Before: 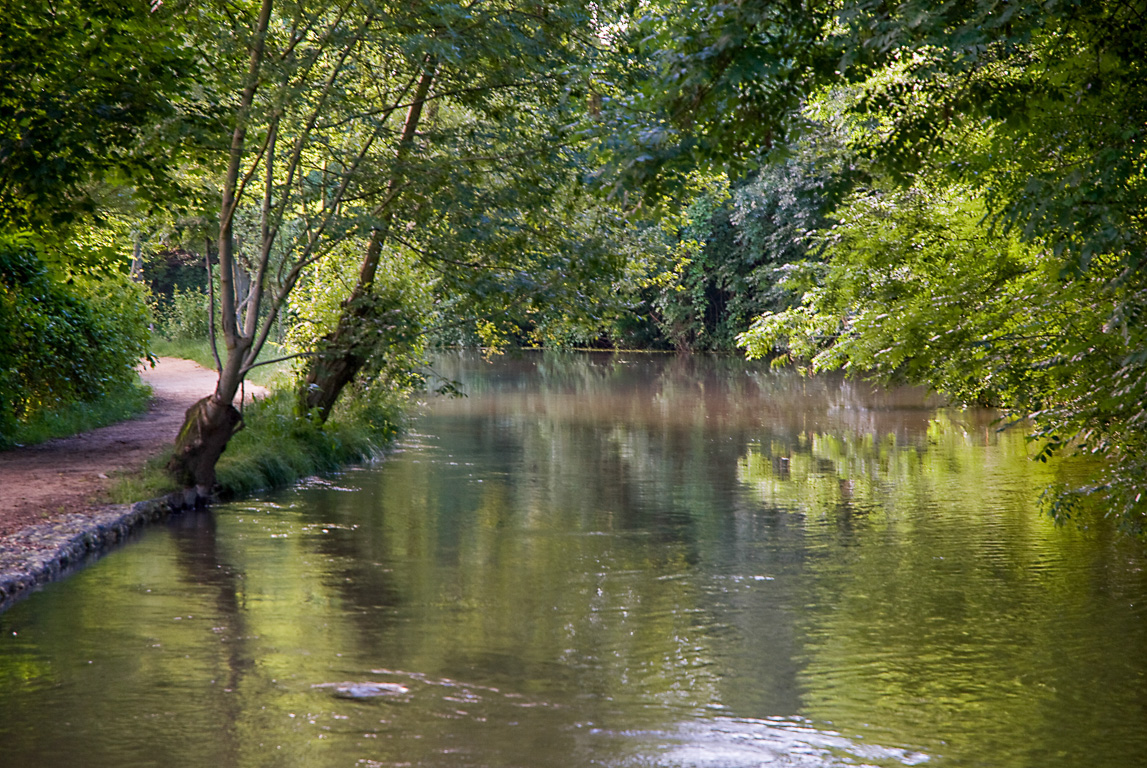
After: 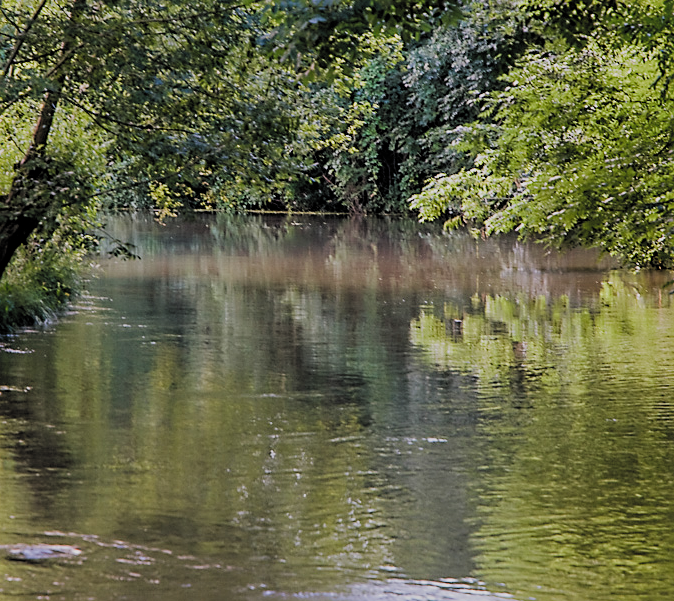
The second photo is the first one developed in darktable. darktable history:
filmic rgb: black relative exposure -4.75 EV, white relative exposure 4 EV, hardness 2.83, color science v5 (2021), contrast in shadows safe, contrast in highlights safe
sharpen: on, module defaults
crop and rotate: left 28.526%, top 18.076%, right 12.703%, bottom 3.566%
